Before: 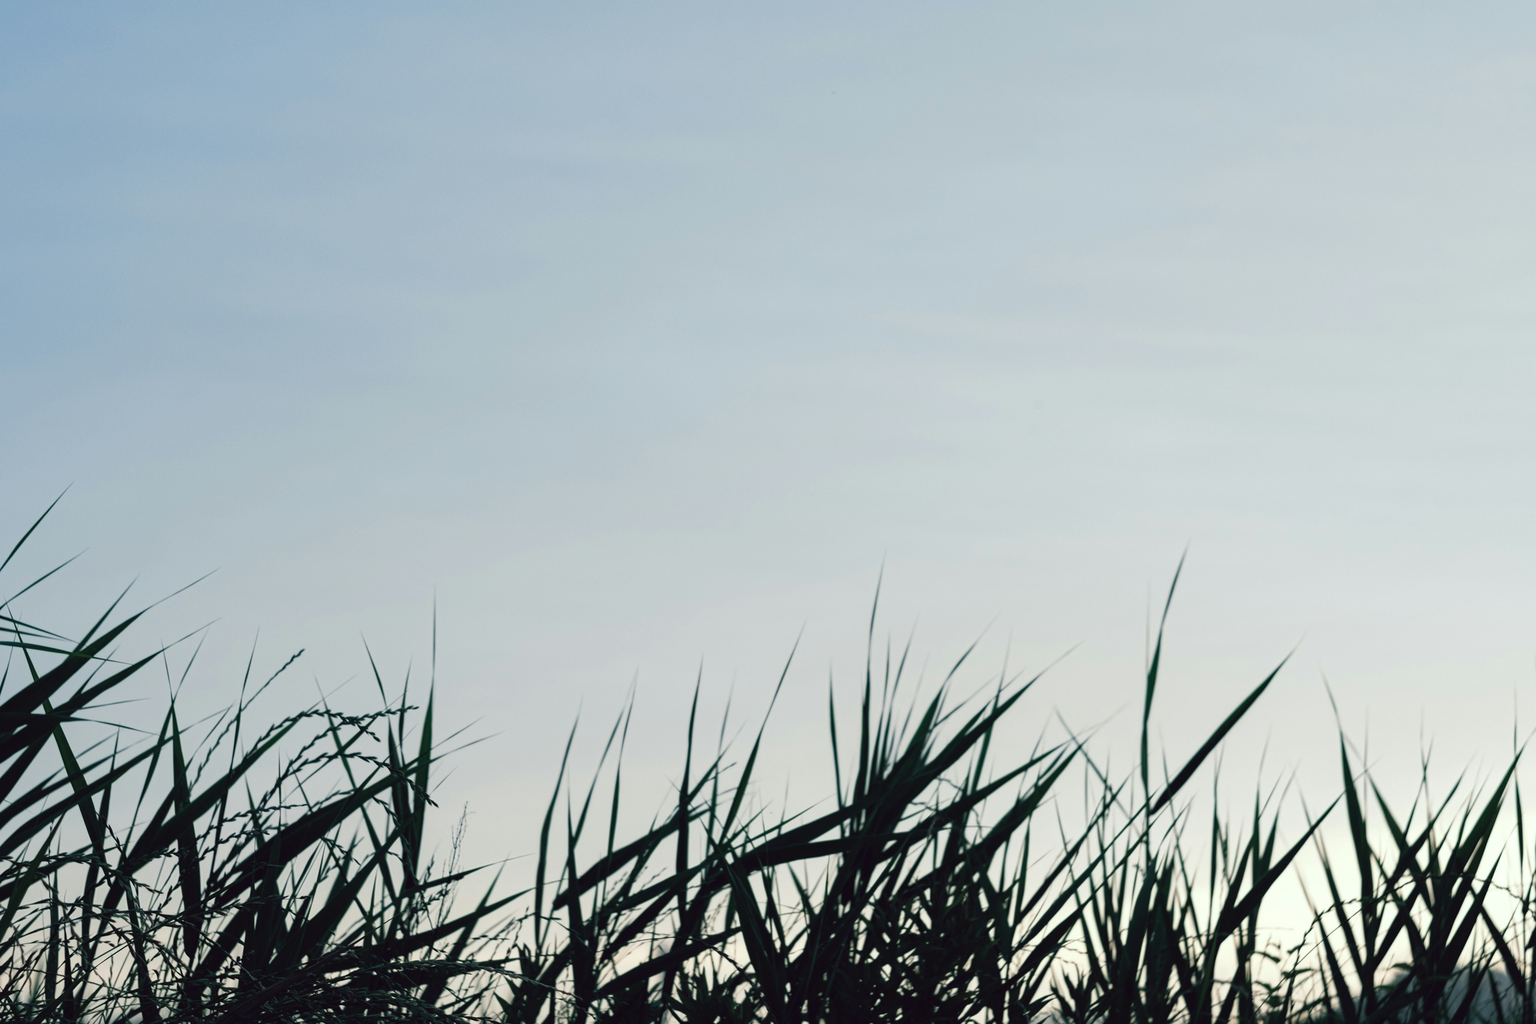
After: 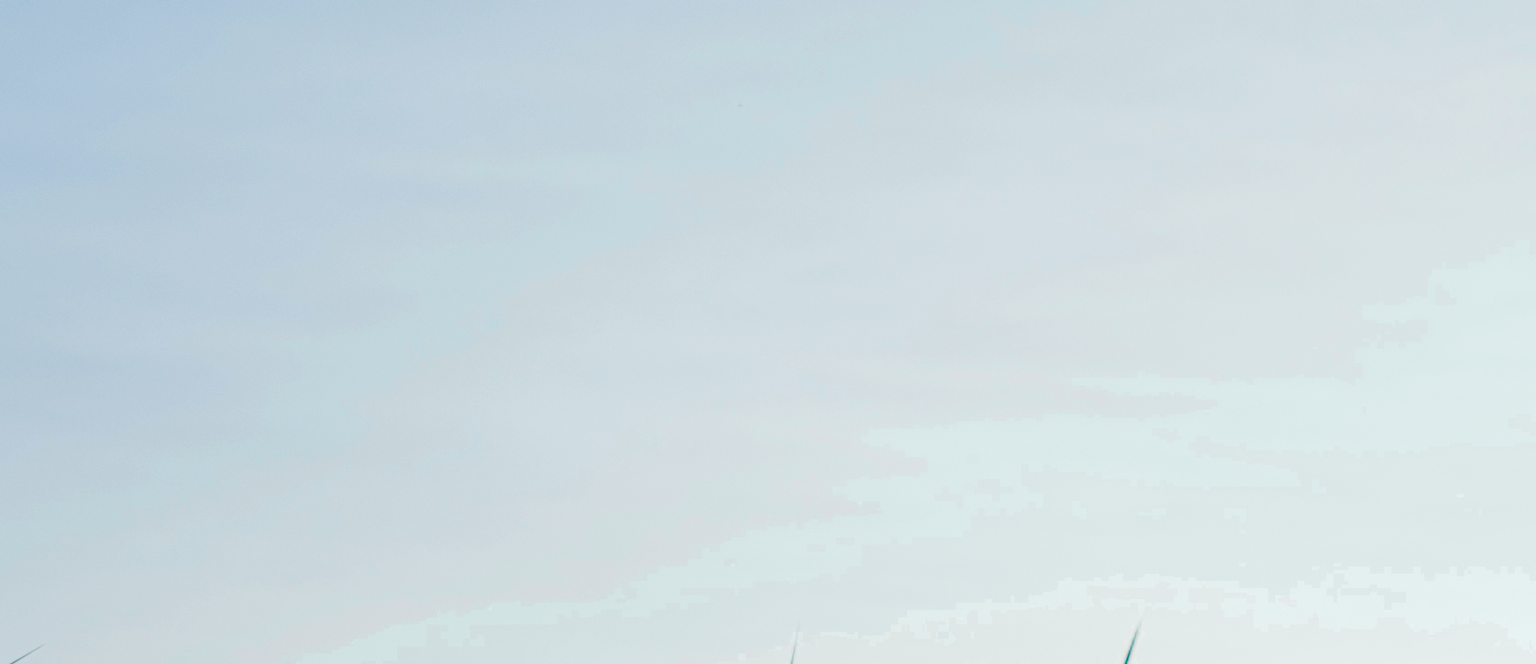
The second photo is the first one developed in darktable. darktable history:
tone curve: curves: ch0 [(0, 0) (0.003, 0.03) (0.011, 0.032) (0.025, 0.035) (0.044, 0.038) (0.069, 0.041) (0.1, 0.058) (0.136, 0.091) (0.177, 0.133) (0.224, 0.181) (0.277, 0.268) (0.335, 0.363) (0.399, 0.461) (0.468, 0.554) (0.543, 0.633) (0.623, 0.709) (0.709, 0.784) (0.801, 0.869) (0.898, 0.938) (1, 1)], preserve colors none
color zones: curves: ch0 [(0.25, 0.5) (0.423, 0.5) (0.443, 0.5) (0.521, 0.756) (0.568, 0.5) (0.576, 0.5) (0.75, 0.5)]; ch1 [(0.25, 0.5) (0.423, 0.5) (0.443, 0.5) (0.539, 0.873) (0.624, 0.565) (0.631, 0.5) (0.75, 0.5)]
crop and rotate: left 11.812%, bottom 42.776%
